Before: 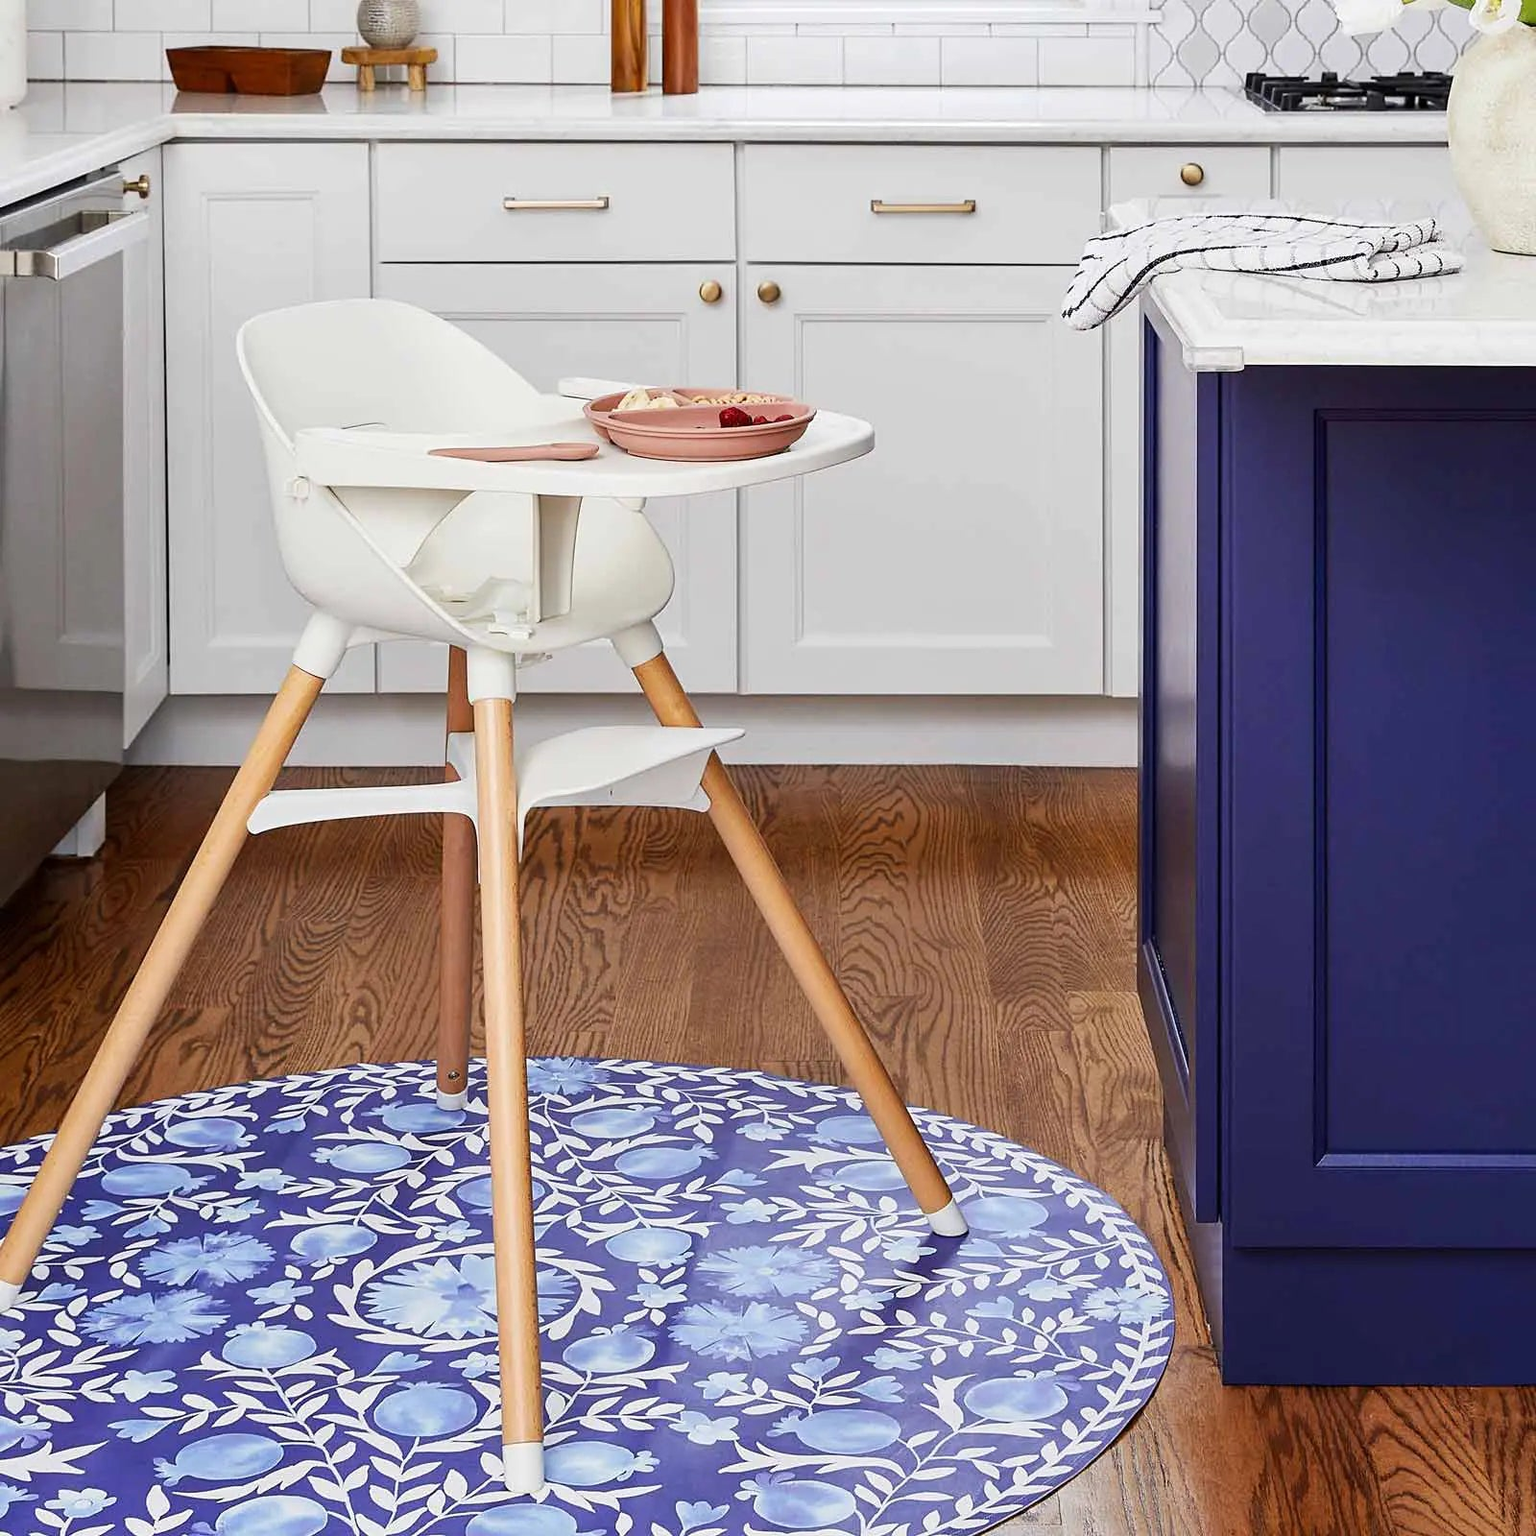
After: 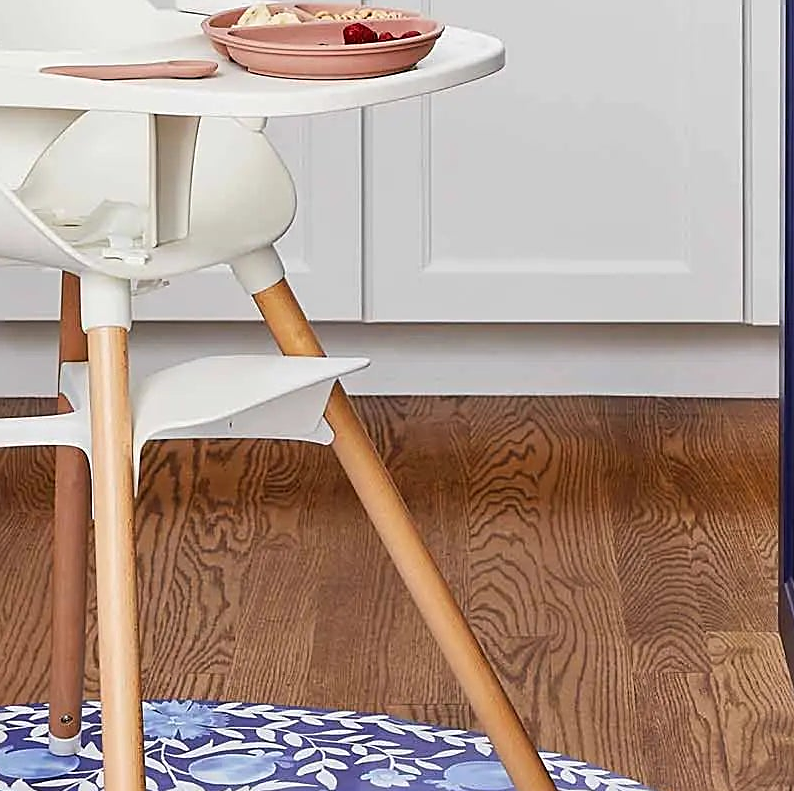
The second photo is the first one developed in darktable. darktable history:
sharpen: on, module defaults
crop: left 25.433%, top 25.091%, right 24.92%, bottom 25.444%
